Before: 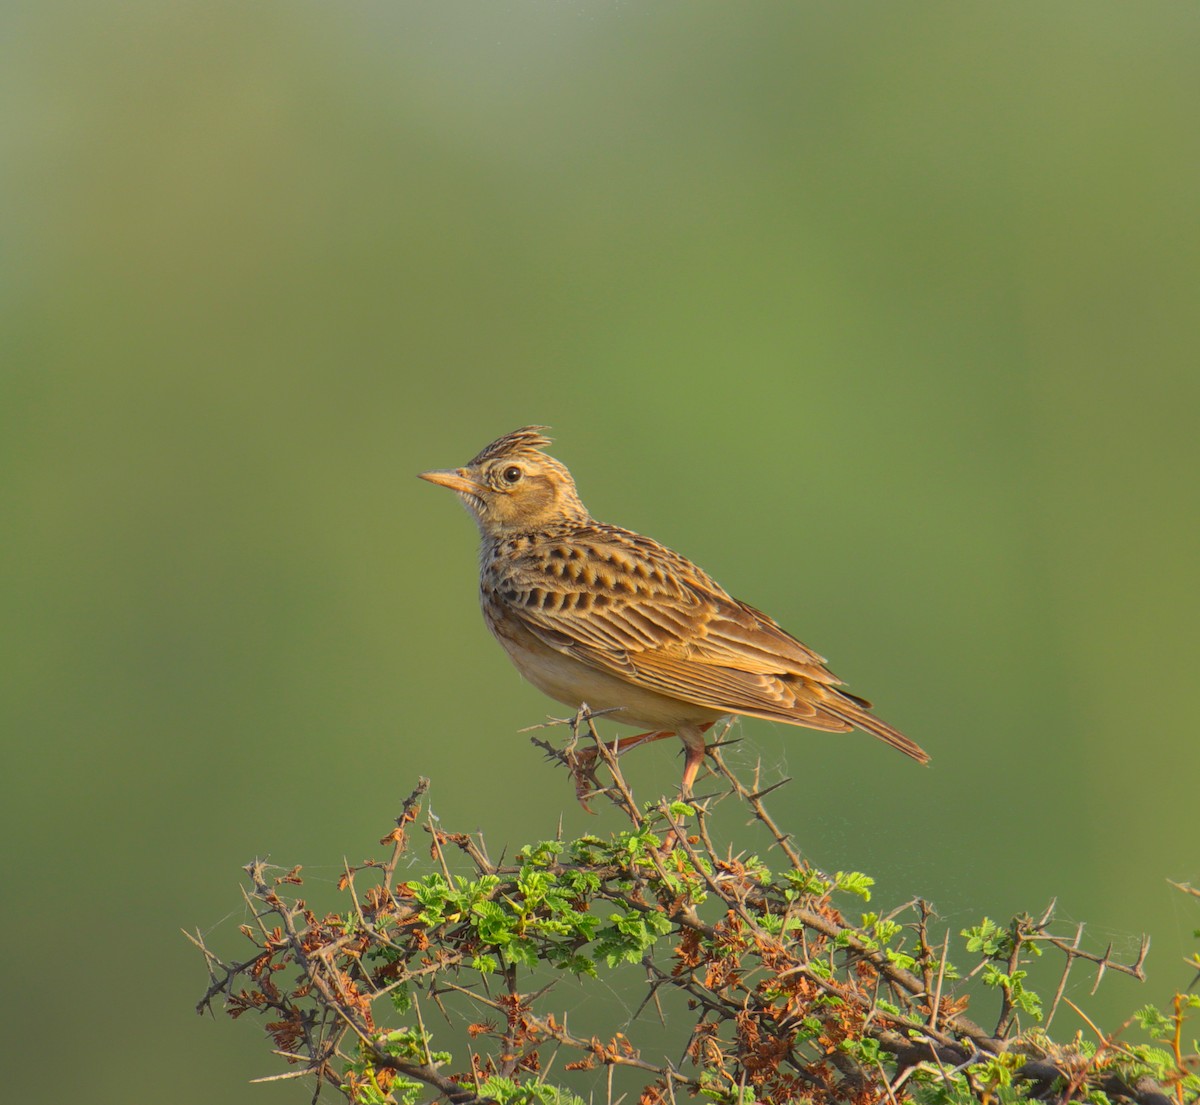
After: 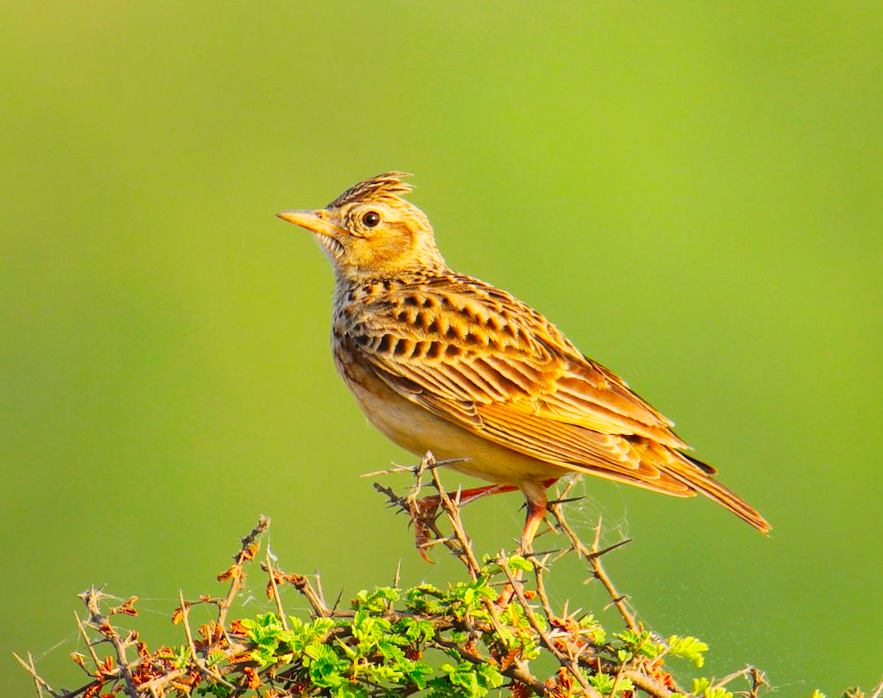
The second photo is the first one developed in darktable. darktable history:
crop and rotate: angle -3.47°, left 9.776%, top 20.877%, right 11.924%, bottom 11.885%
base curve: curves: ch0 [(0, 0) (0.007, 0.004) (0.027, 0.03) (0.046, 0.07) (0.207, 0.54) (0.442, 0.872) (0.673, 0.972) (1, 1)], preserve colors none
exposure: exposure -0.452 EV, compensate exposure bias true, compensate highlight preservation false
color correction: highlights a* 3.32, highlights b* 2.25, saturation 1.21
